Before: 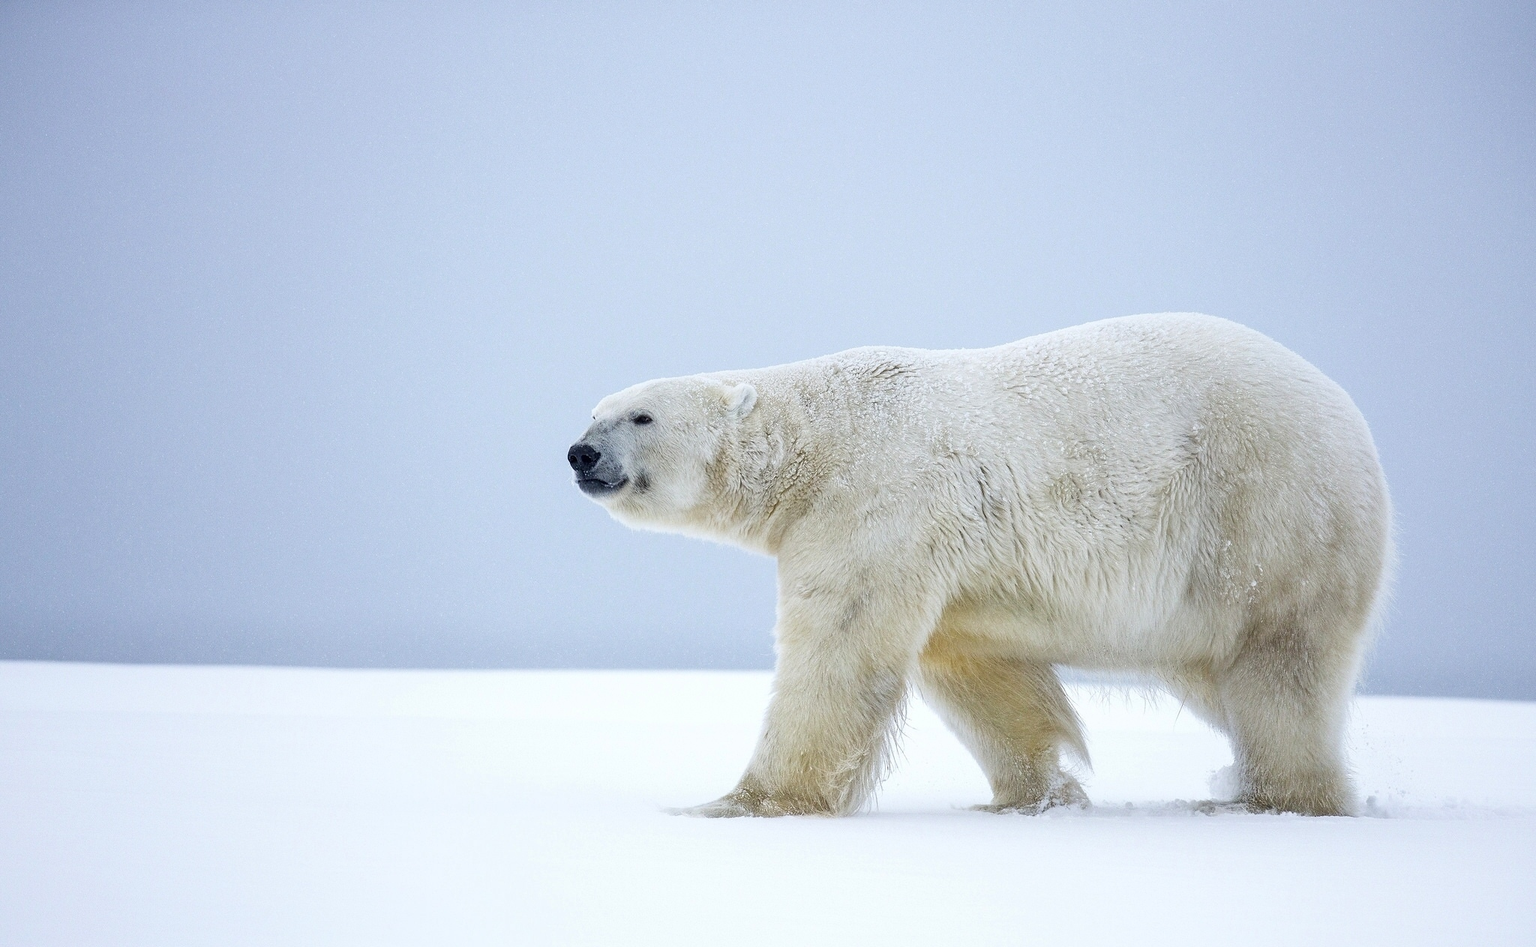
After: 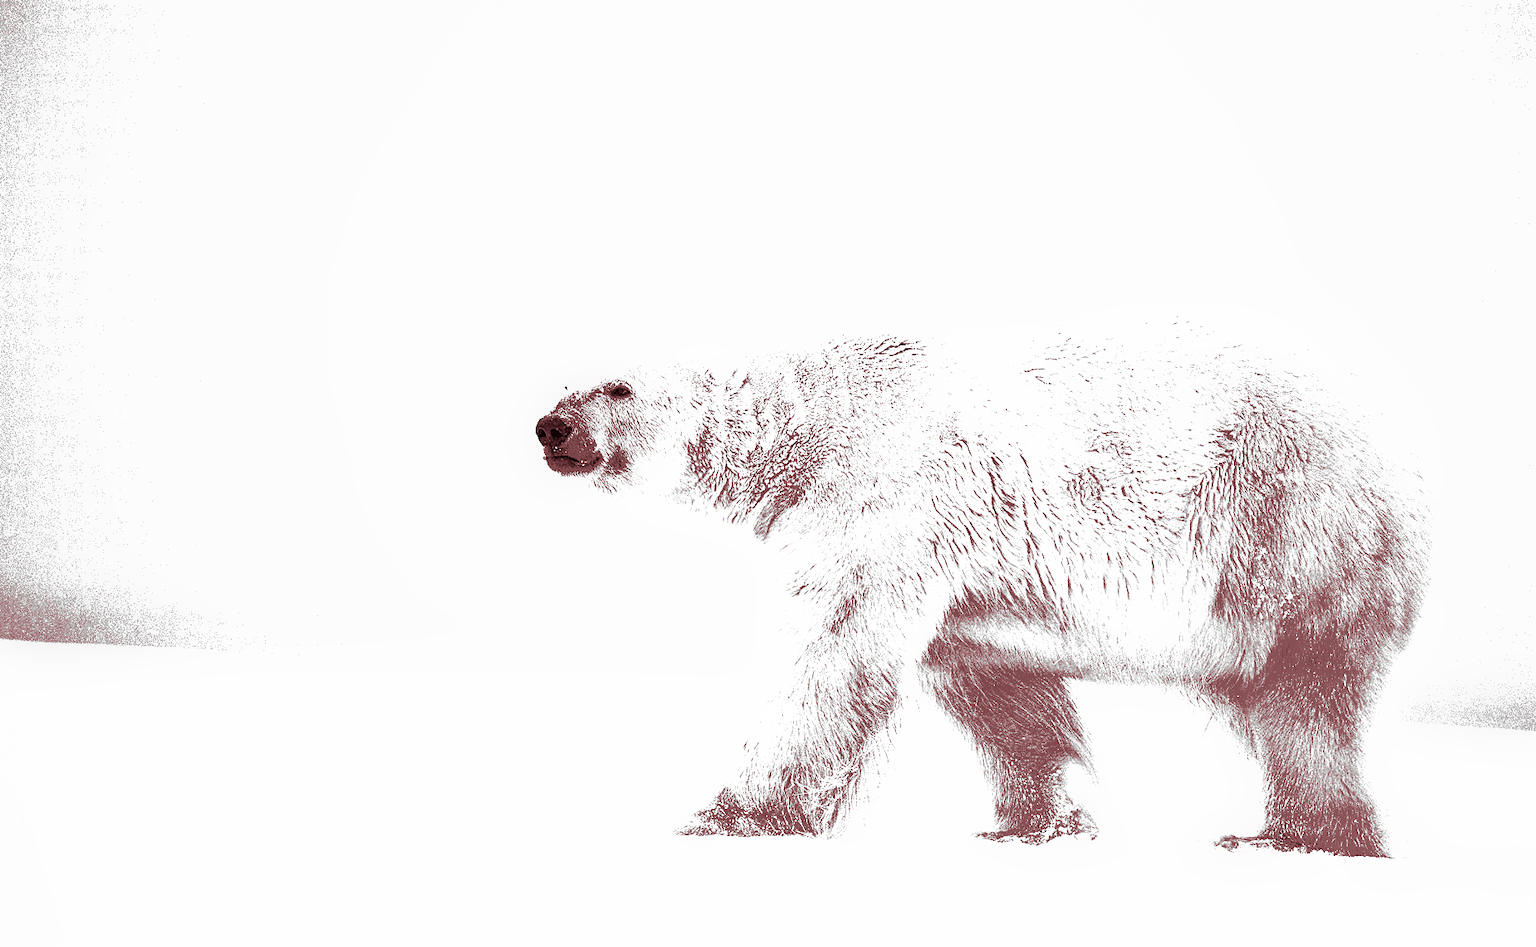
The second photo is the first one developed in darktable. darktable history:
exposure: black level correction -0.002, exposure 1.115 EV, compensate highlight preservation false
sharpen: on, module defaults
white balance: red 0.948, green 1.02, blue 1.176
monochrome: a 0, b 0, size 0.5, highlights 0.57
contrast brightness saturation: contrast 0.07, brightness -0.13, saturation 0.06
crop and rotate: angle -1.96°, left 3.097%, top 4.154%, right 1.586%, bottom 0.529%
shadows and highlights: shadows 40, highlights -60
split-toning: highlights › saturation 0, balance -61.83
